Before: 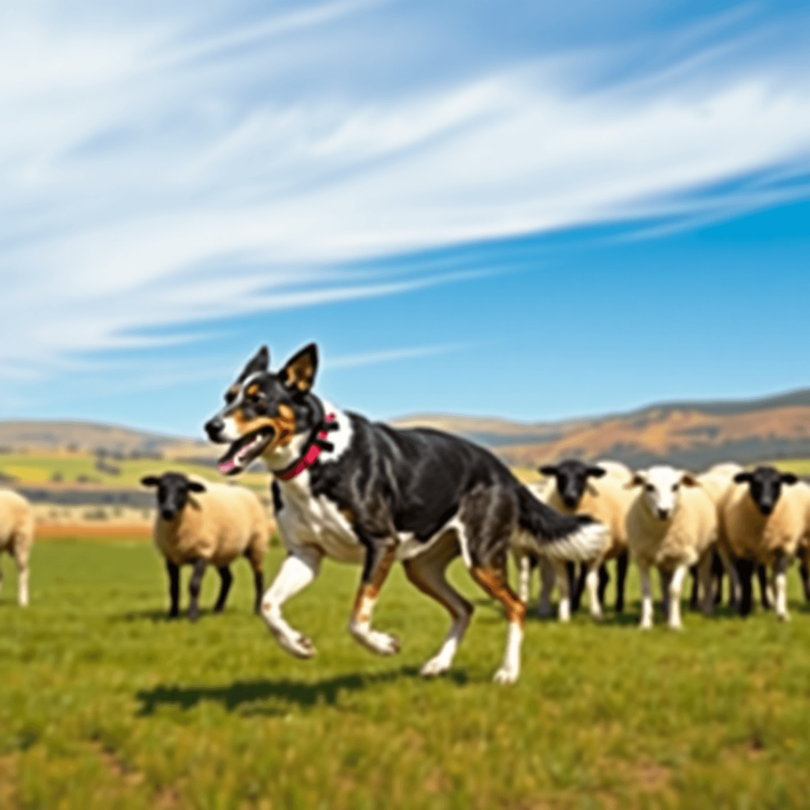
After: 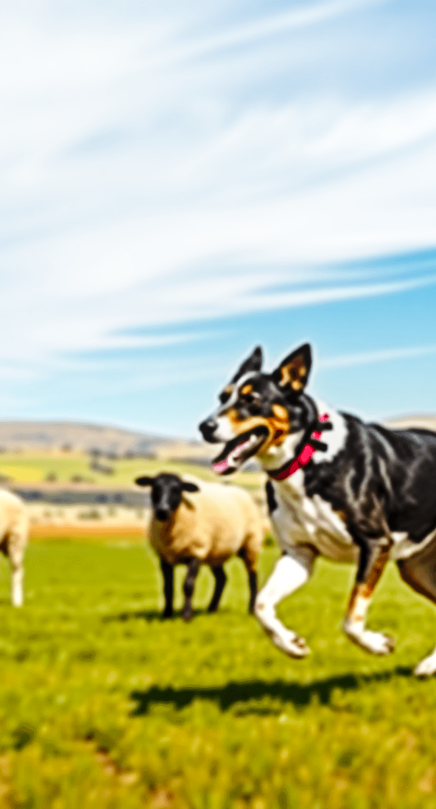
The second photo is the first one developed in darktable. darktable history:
local contrast: on, module defaults
crop: left 0.748%, right 45.349%, bottom 0.079%
base curve: curves: ch0 [(0, 0) (0.036, 0.025) (0.121, 0.166) (0.206, 0.329) (0.605, 0.79) (1, 1)], preserve colors none
